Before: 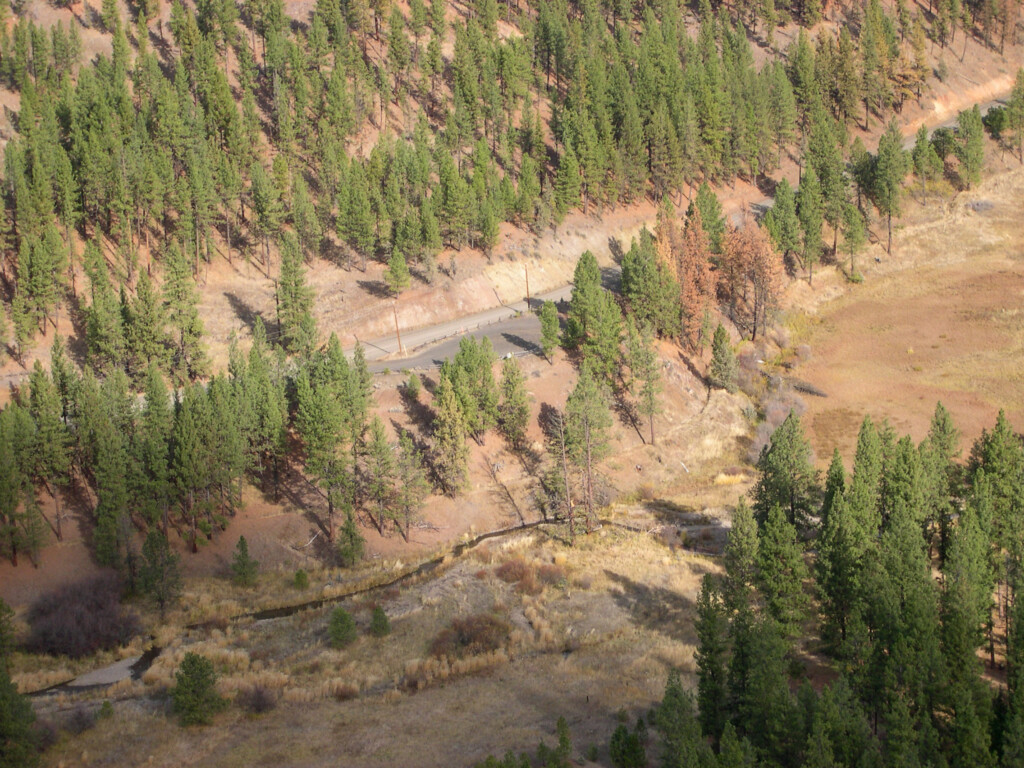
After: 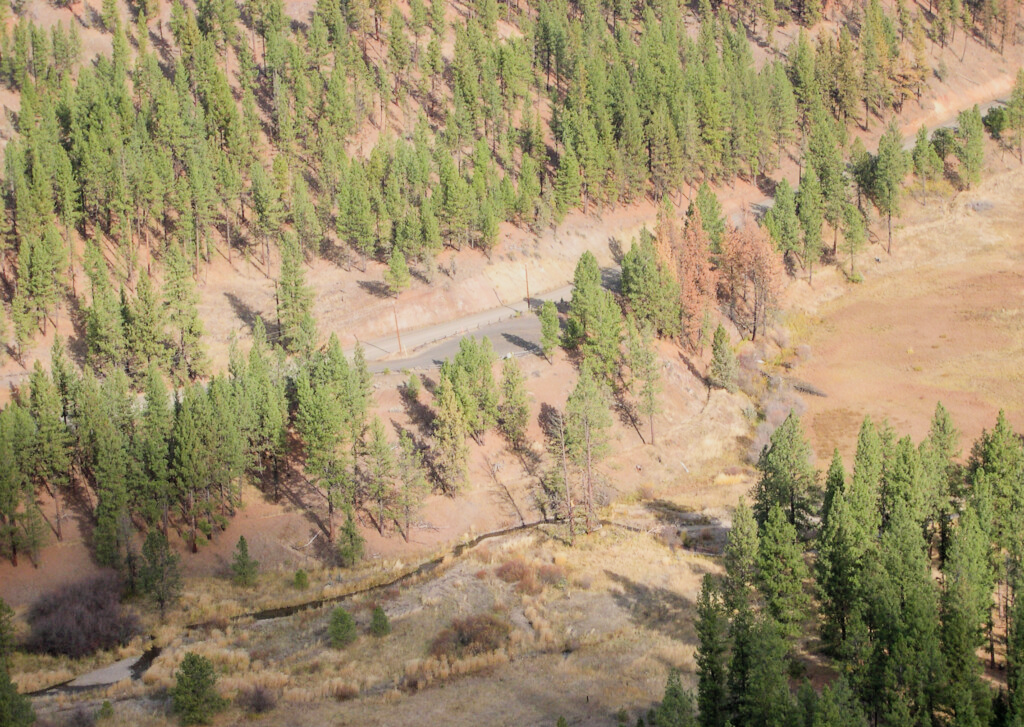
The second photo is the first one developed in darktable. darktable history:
crop and rotate: top 0.012%, bottom 5.208%
exposure: black level correction 0, exposure 0.692 EV, compensate highlight preservation false
filmic rgb: black relative exposure -7.65 EV, white relative exposure 4.56 EV, hardness 3.61
